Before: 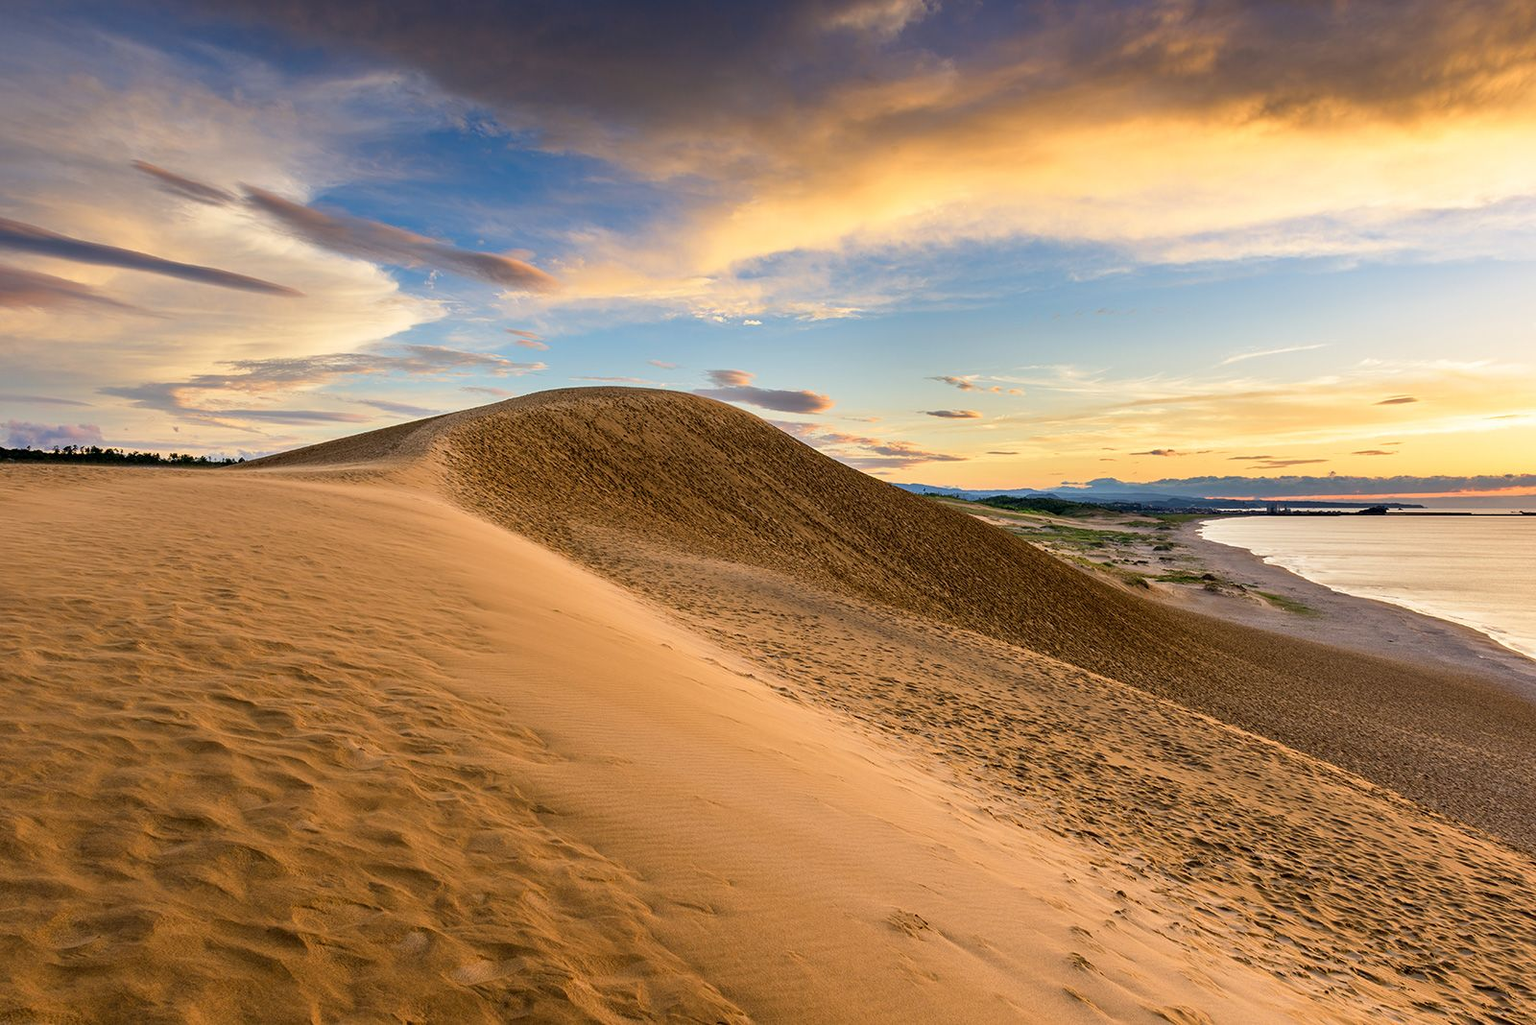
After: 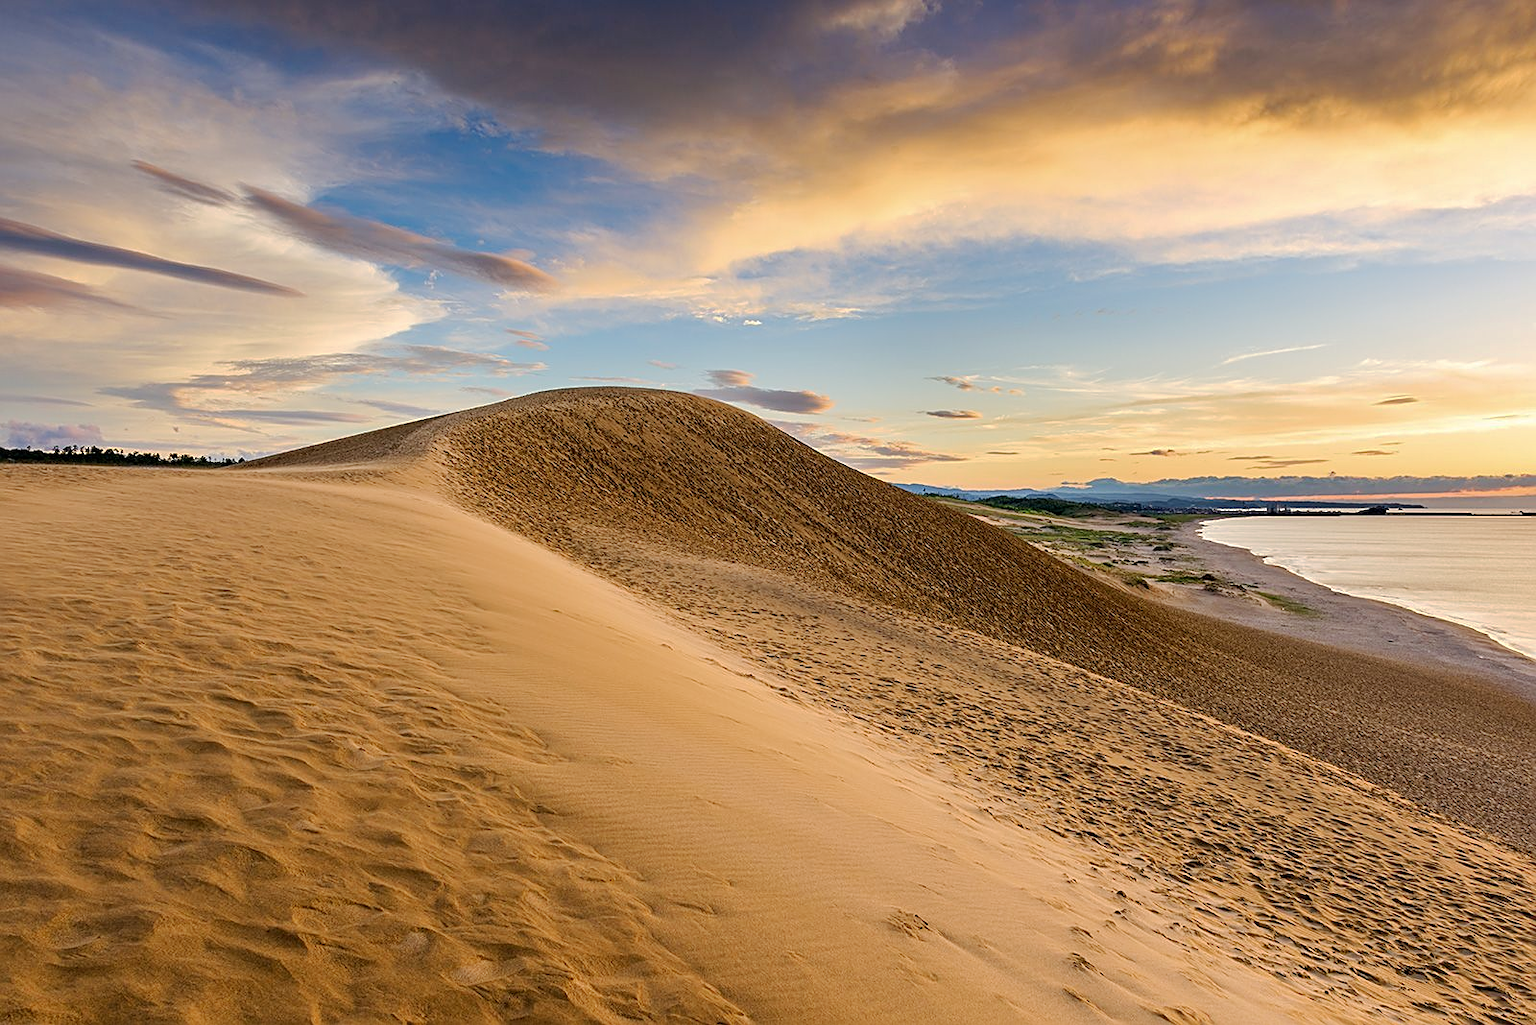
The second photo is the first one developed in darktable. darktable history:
base curve: curves: ch0 [(0, 0) (0.235, 0.266) (0.503, 0.496) (0.786, 0.72) (1, 1)], preserve colors none
sharpen: on, module defaults
